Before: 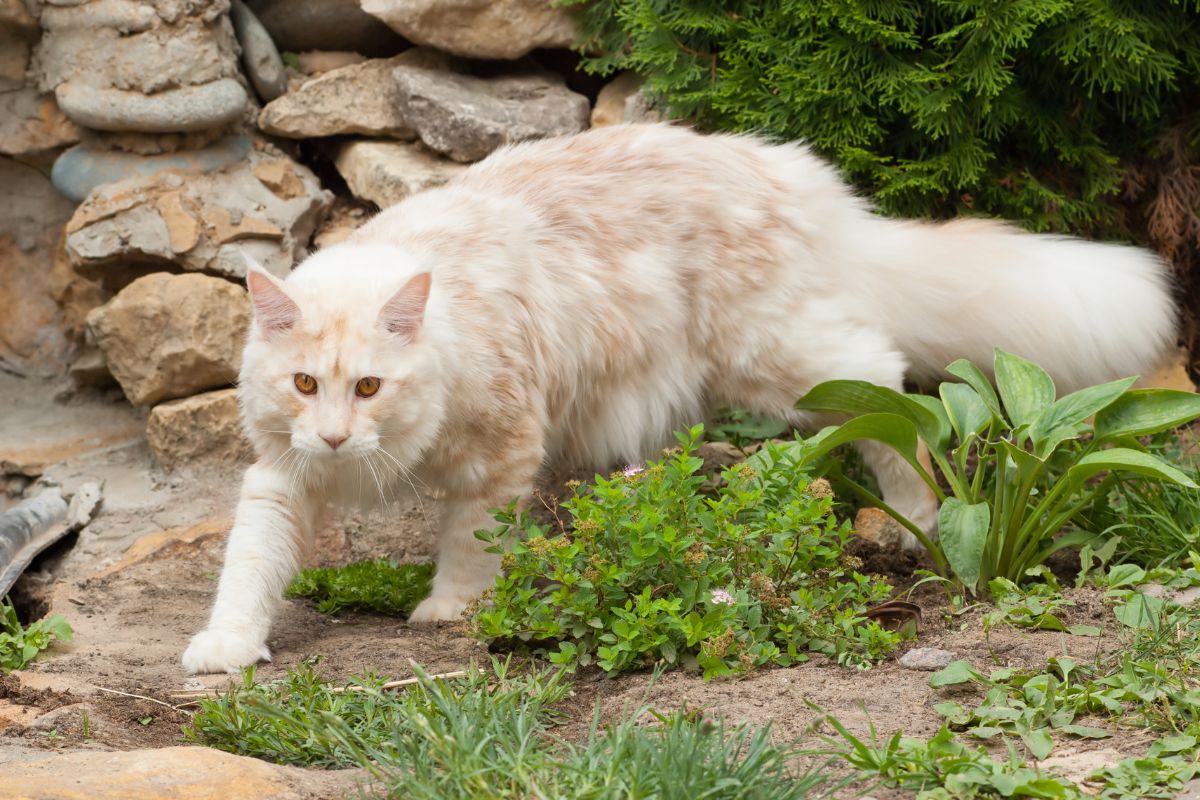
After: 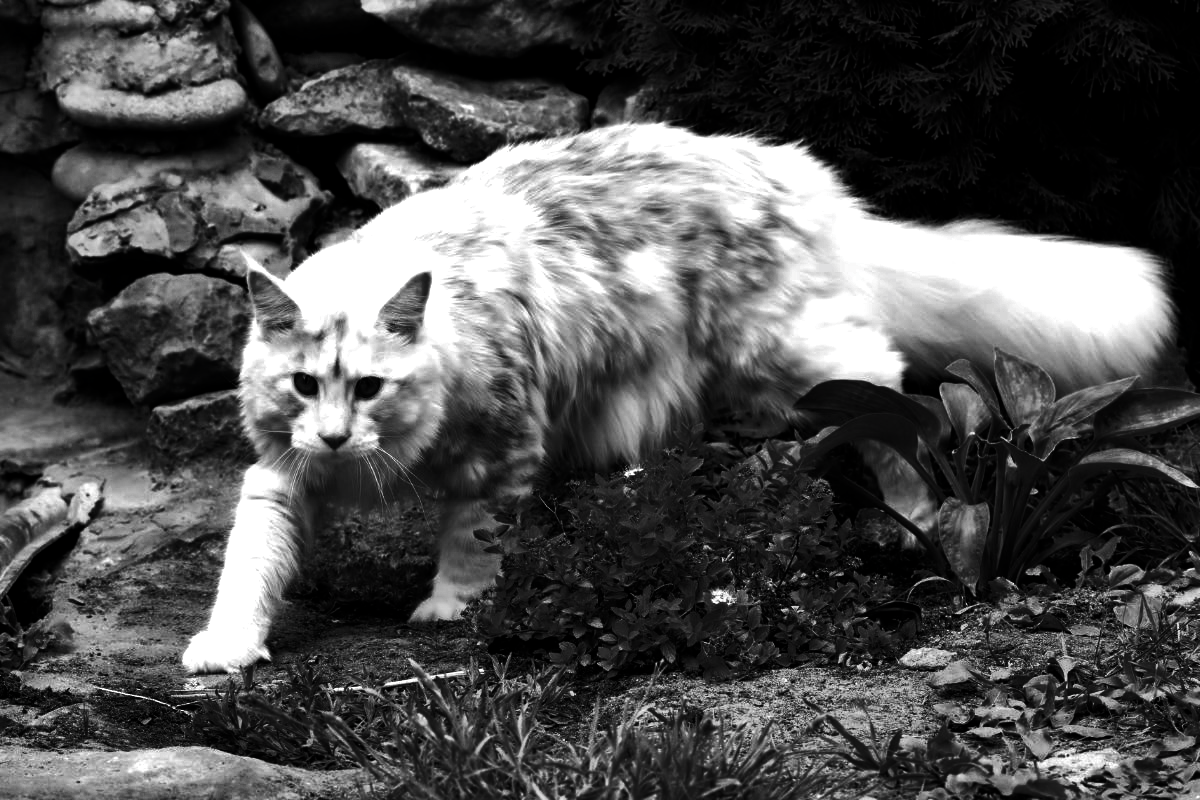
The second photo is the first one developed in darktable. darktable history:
contrast brightness saturation: contrast -0.029, brightness -0.587, saturation -0.998
exposure: black level correction 0, compensate exposure bias true, compensate highlight preservation false
color balance rgb: power › luminance -7.642%, power › chroma 2.256%, power › hue 223.84°, linear chroma grading › global chroma 15.396%, perceptual saturation grading › global saturation 60.209%, perceptual saturation grading › highlights 19.336%, perceptual saturation grading › shadows -49.974%, hue shift -147.93°, contrast 34.71%, saturation formula JzAzBz (2021)
shadows and highlights: soften with gaussian
